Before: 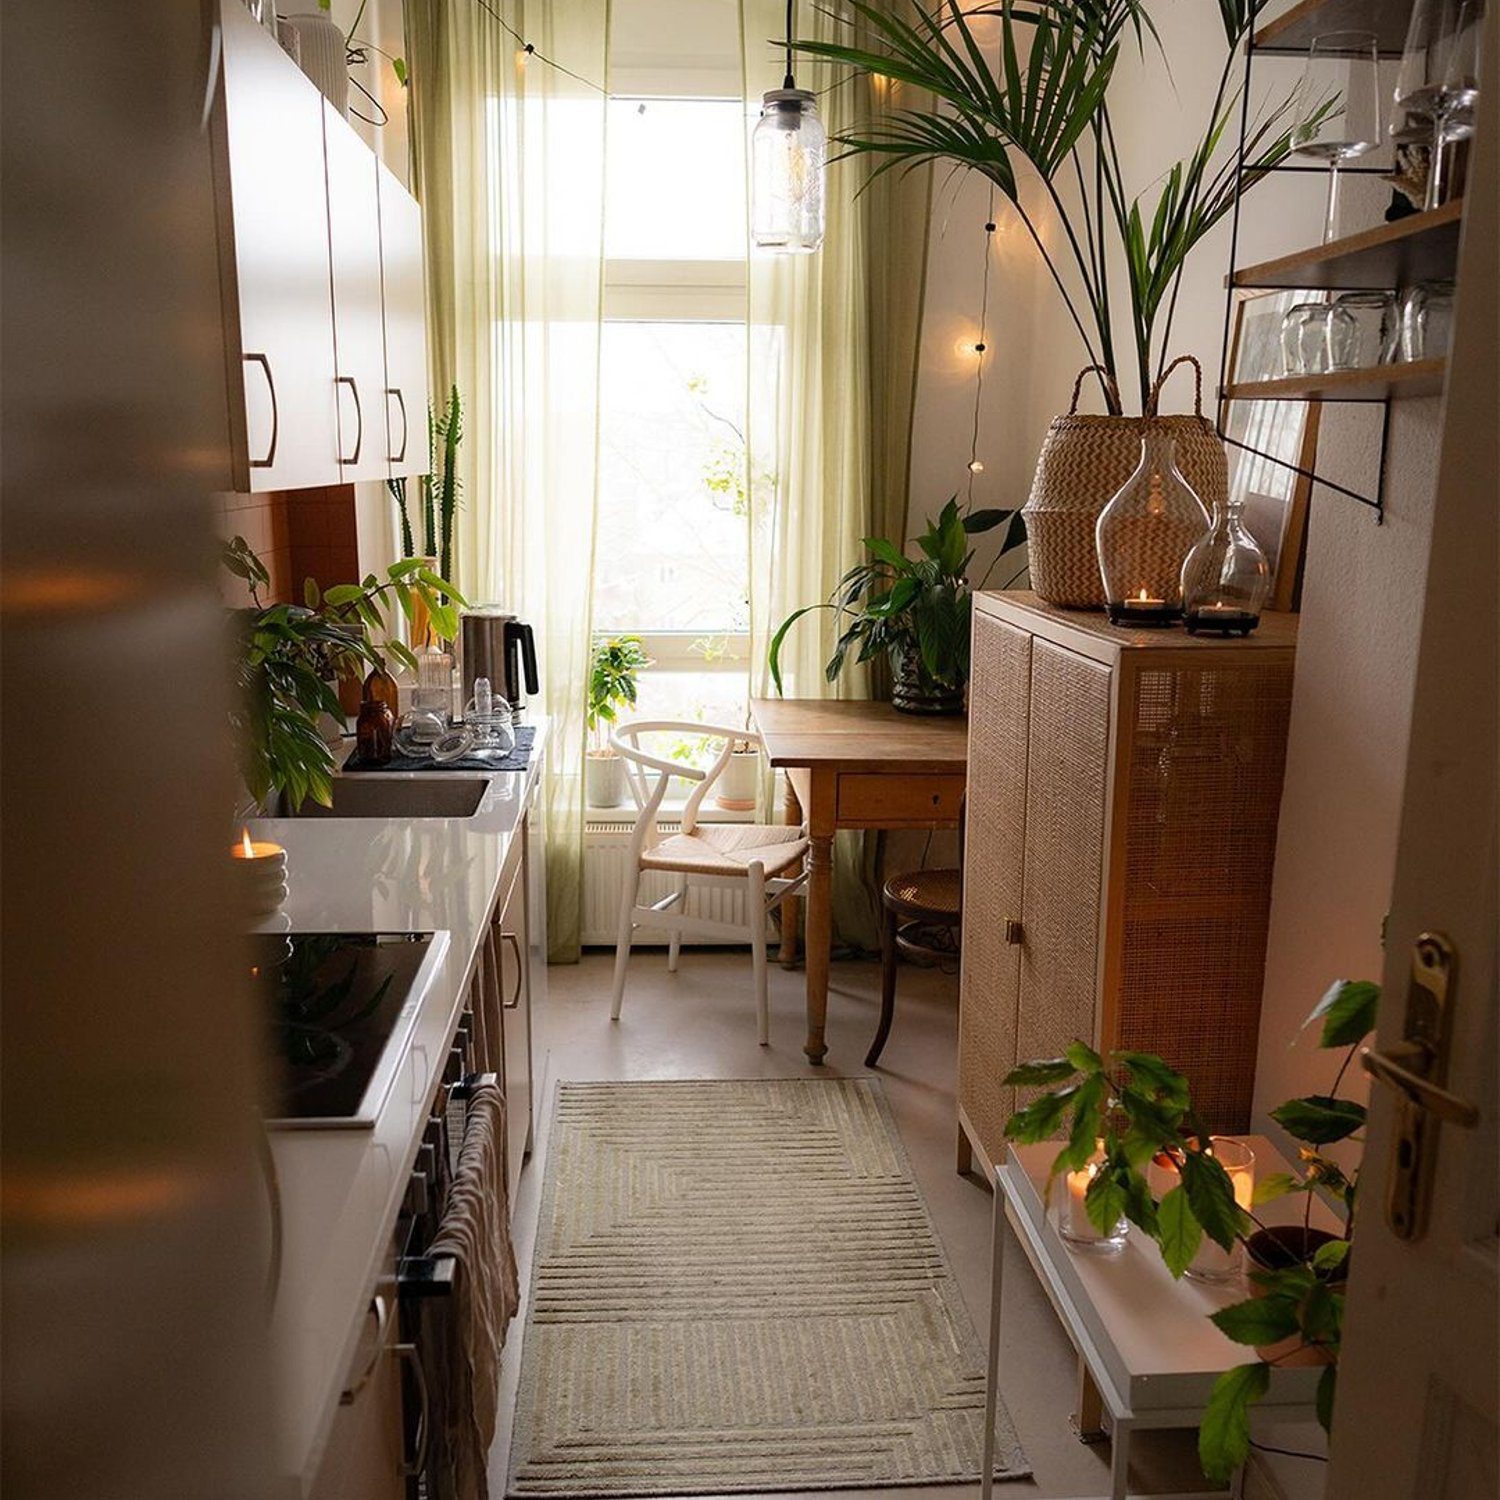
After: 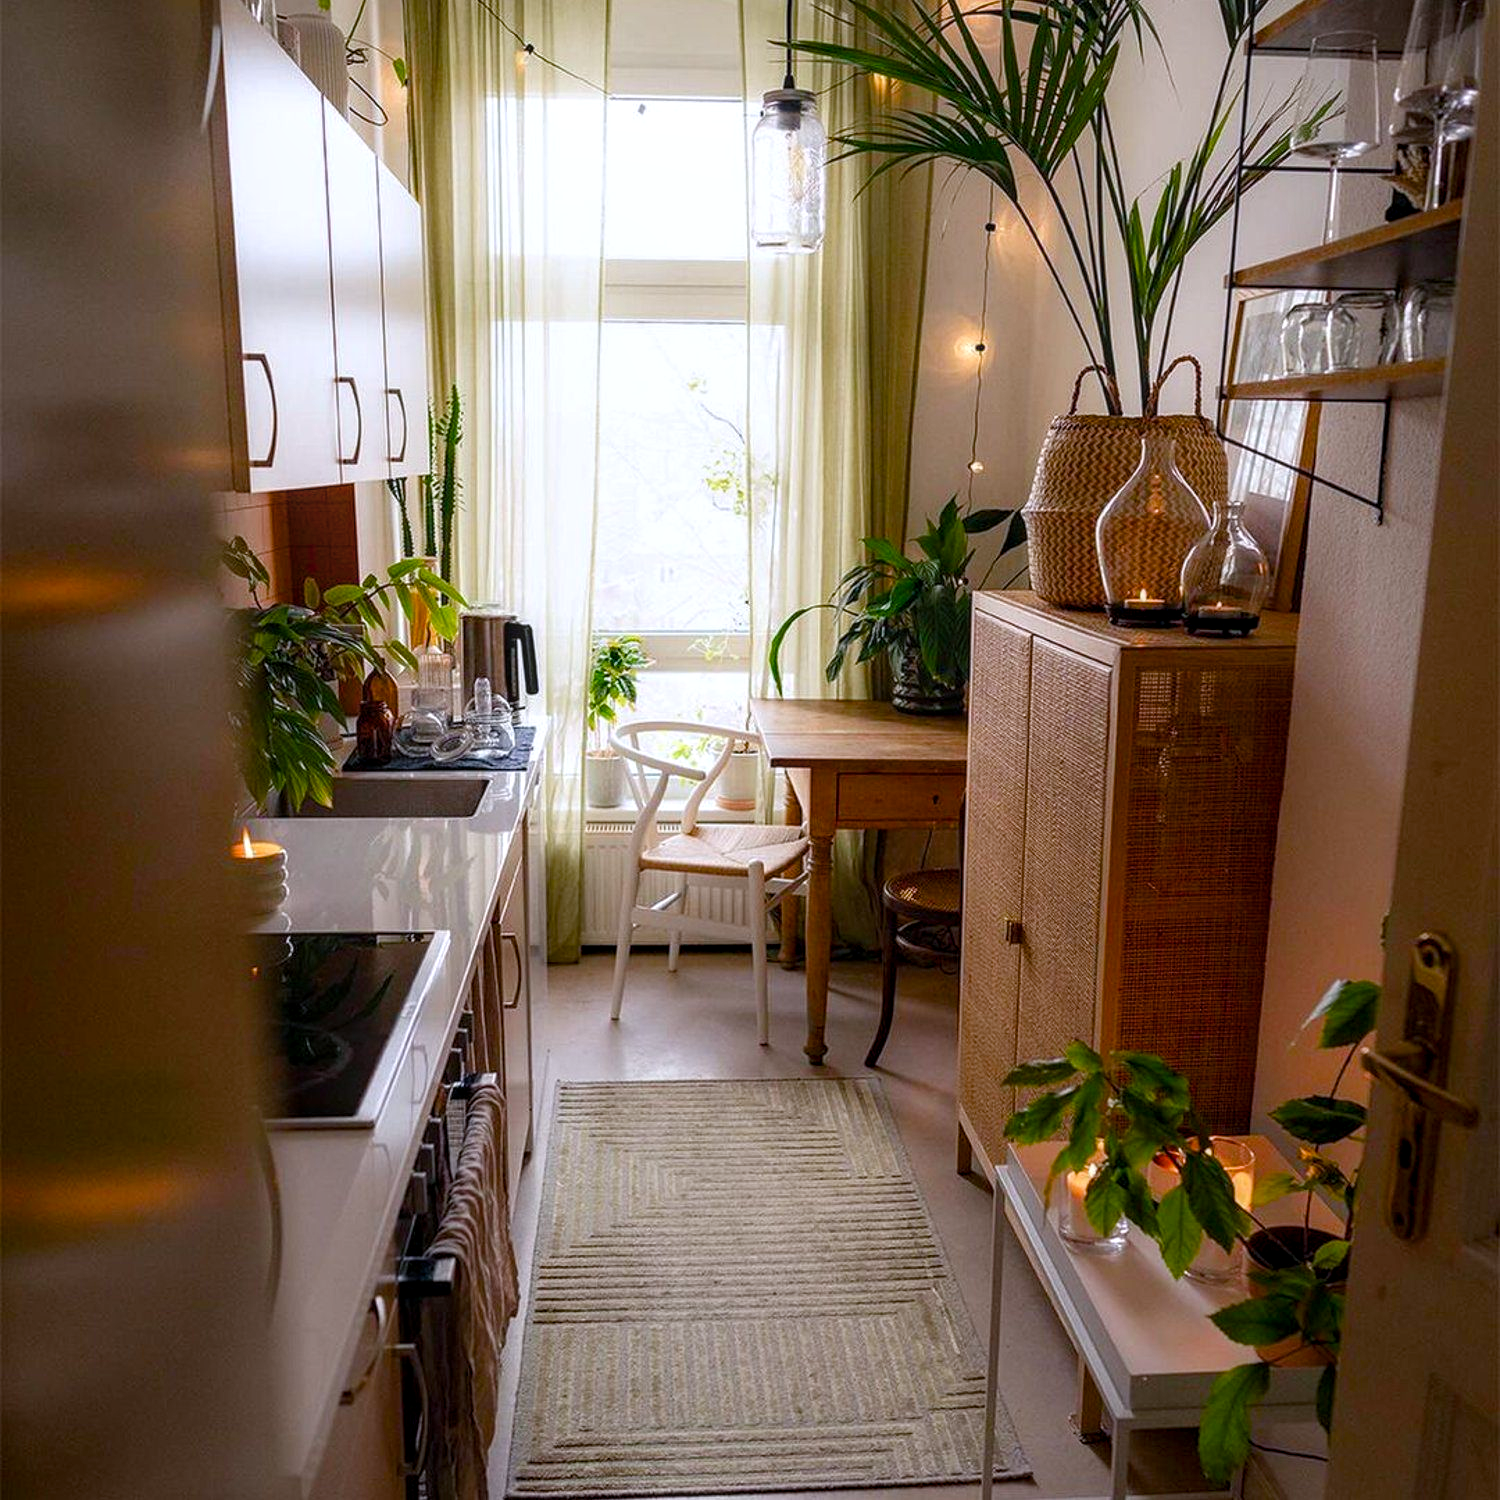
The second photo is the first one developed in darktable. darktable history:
color calibration: illuminant as shot in camera, x 0.358, y 0.373, temperature 4628.91 K
local contrast: on, module defaults
color balance rgb: shadows lift › chroma 2.034%, shadows lift › hue 248.53°, perceptual saturation grading › global saturation 0.413%, perceptual saturation grading › mid-tones 6.096%, perceptual saturation grading › shadows 71.909%
